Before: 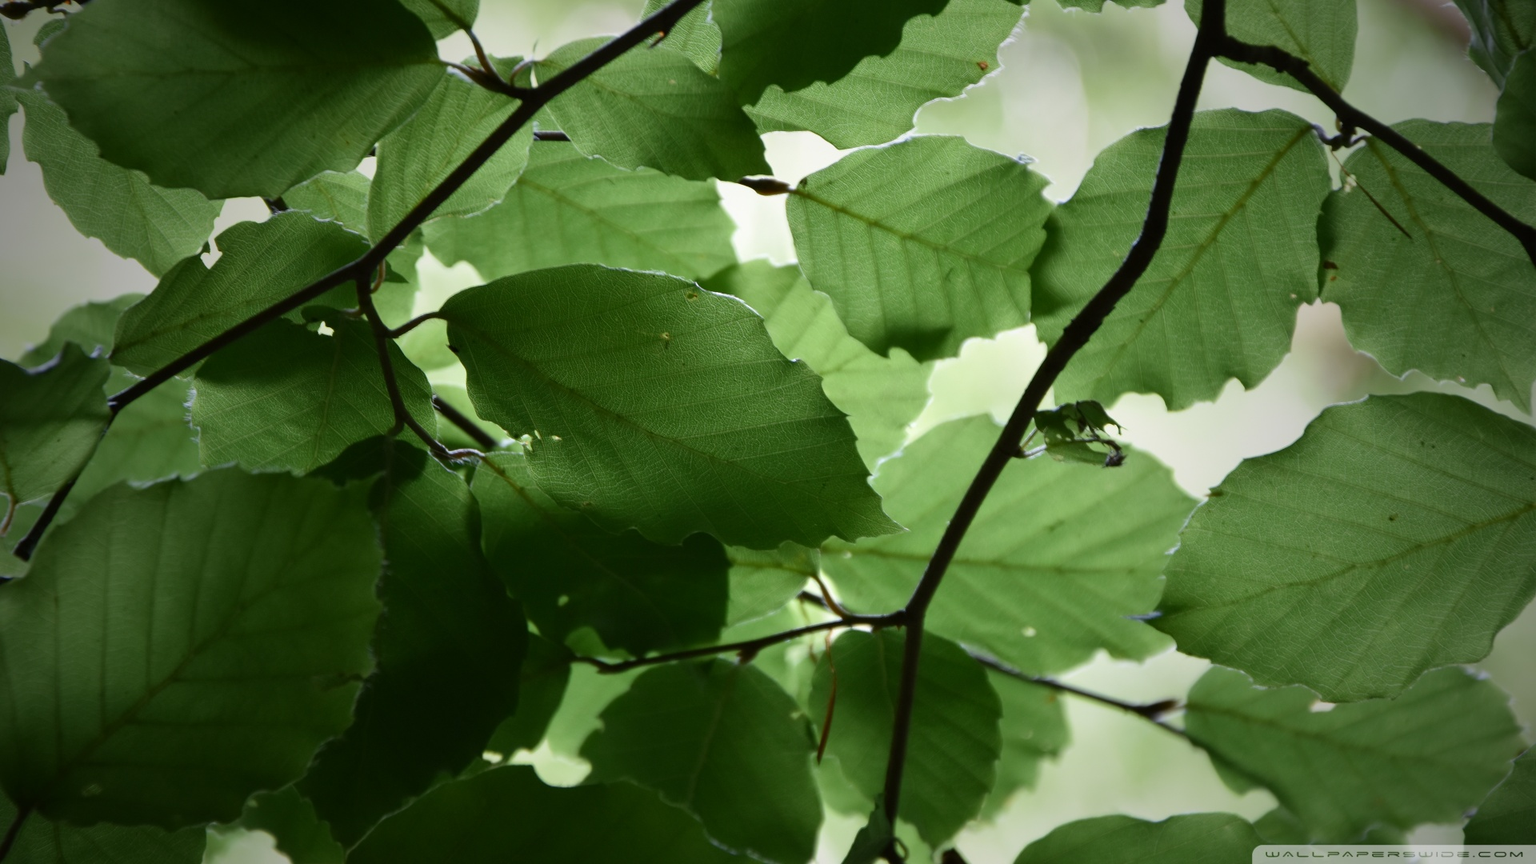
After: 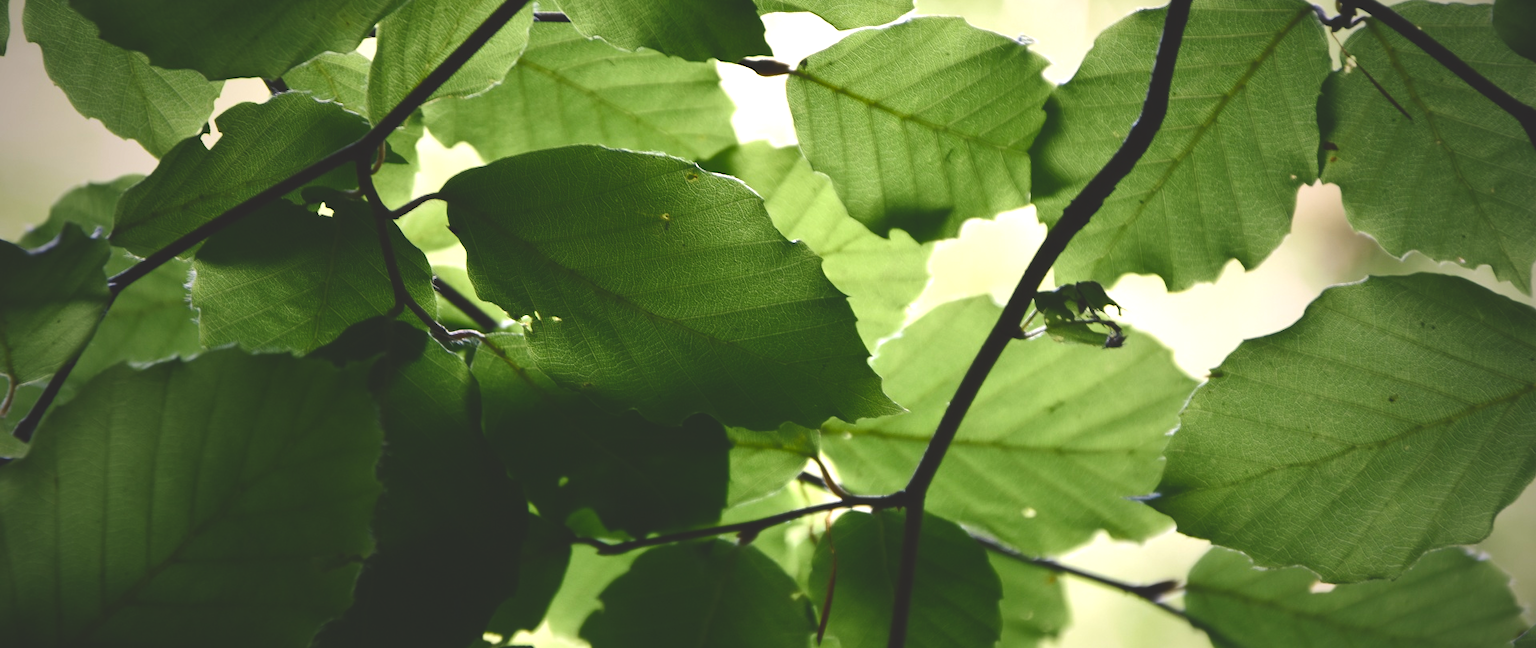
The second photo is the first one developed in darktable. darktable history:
crop: top 13.819%, bottom 11.169%
color balance rgb: shadows lift › chroma 2%, shadows lift › hue 247.2°, power › chroma 0.3%, power › hue 25.2°, highlights gain › chroma 3%, highlights gain › hue 60°, global offset › luminance 0.75%, perceptual saturation grading › global saturation 20%, perceptual saturation grading › highlights -20%, perceptual saturation grading › shadows 30%, global vibrance 20%
tone equalizer: -8 EV -0.75 EV, -7 EV -0.7 EV, -6 EV -0.6 EV, -5 EV -0.4 EV, -3 EV 0.4 EV, -2 EV 0.6 EV, -1 EV 0.7 EV, +0 EV 0.75 EV, edges refinement/feathering 500, mask exposure compensation -1.57 EV, preserve details no
exposure: black level correction -0.023, exposure -0.039 EV, compensate highlight preservation false
